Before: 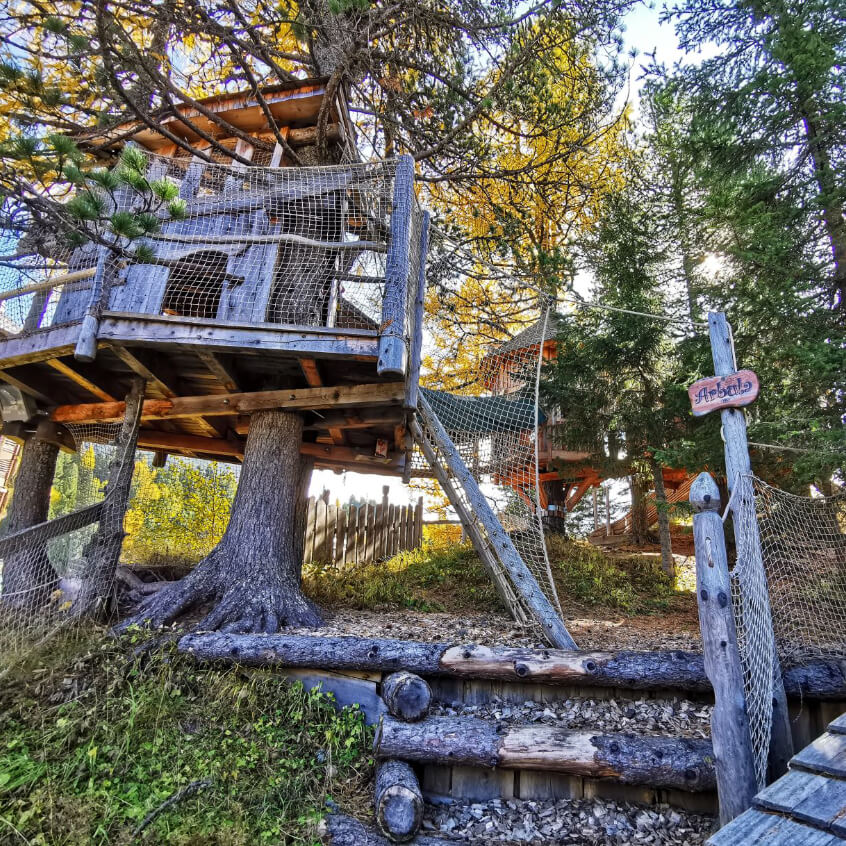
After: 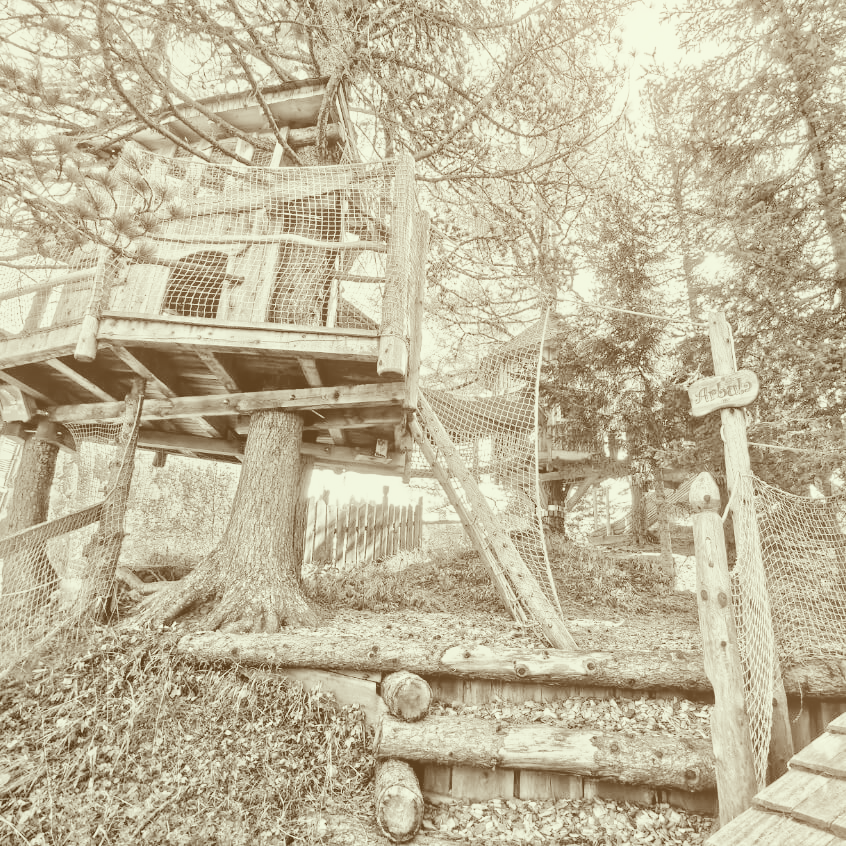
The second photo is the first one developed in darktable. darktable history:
bloom: on, module defaults
color calibration: output gray [0.22, 0.42, 0.37, 0], gray › normalize channels true, illuminant same as pipeline (D50), adaptation XYZ, x 0.346, y 0.359, gamut compression 0
tone equalizer: -7 EV 0.15 EV, -6 EV 0.6 EV, -5 EV 1.15 EV, -4 EV 1.33 EV, -3 EV 1.15 EV, -2 EV 0.6 EV, -1 EV 0.15 EV, mask exposure compensation -0.5 EV
white balance: red 1.004, blue 1.024
color balance rgb: perceptual saturation grading › global saturation 25%, perceptual brilliance grading › mid-tones 10%, perceptual brilliance grading › shadows 15%, global vibrance 20%
color correction: highlights a* -5.3, highlights b* 9.8, shadows a* 9.8, shadows b* 24.26
base curve: curves: ch0 [(0, 0) (0.088, 0.125) (0.176, 0.251) (0.354, 0.501) (0.613, 0.749) (1, 0.877)], preserve colors none
